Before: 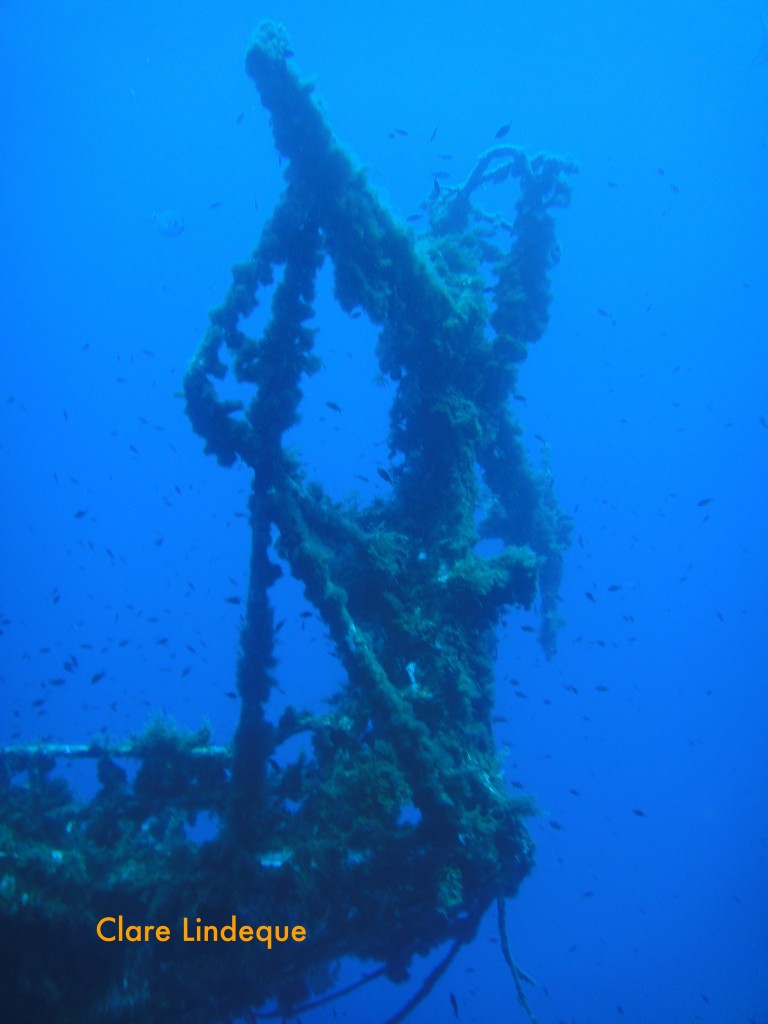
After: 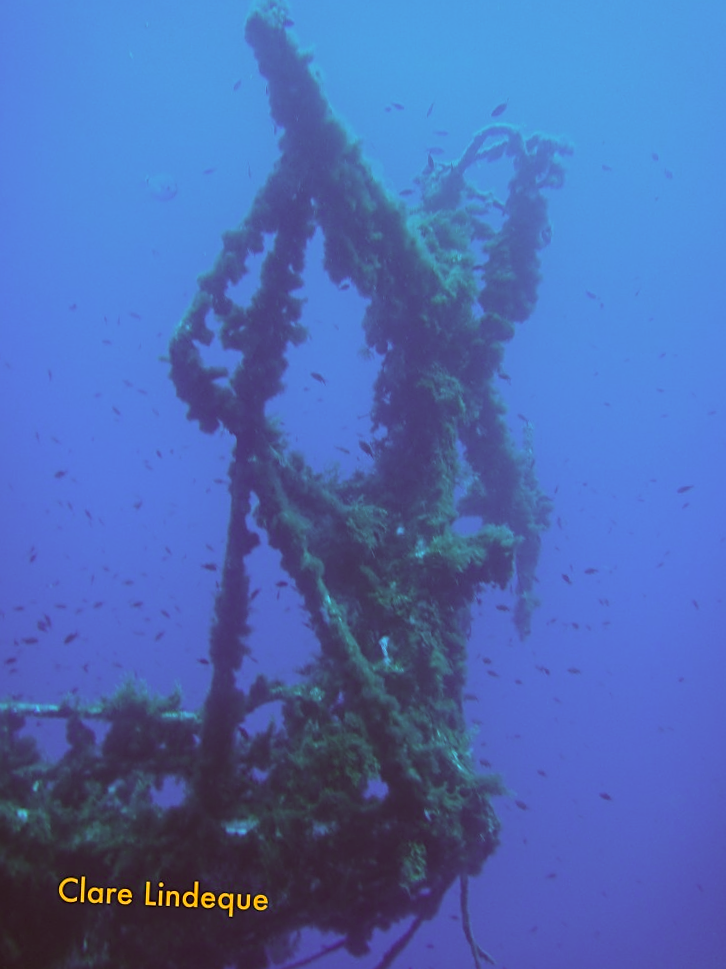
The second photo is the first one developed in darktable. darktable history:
sharpen: on, module defaults
local contrast: mode bilateral grid, contrast 99, coarseness 100, detail 90%, midtone range 0.2
color correction: highlights a* -6.31, highlights b* 9.15, shadows a* 10.32, shadows b* 23.15
crop and rotate: angle -2.48°
tone equalizer: -8 EV -1.82 EV, -7 EV -1.19 EV, -6 EV -1.62 EV
